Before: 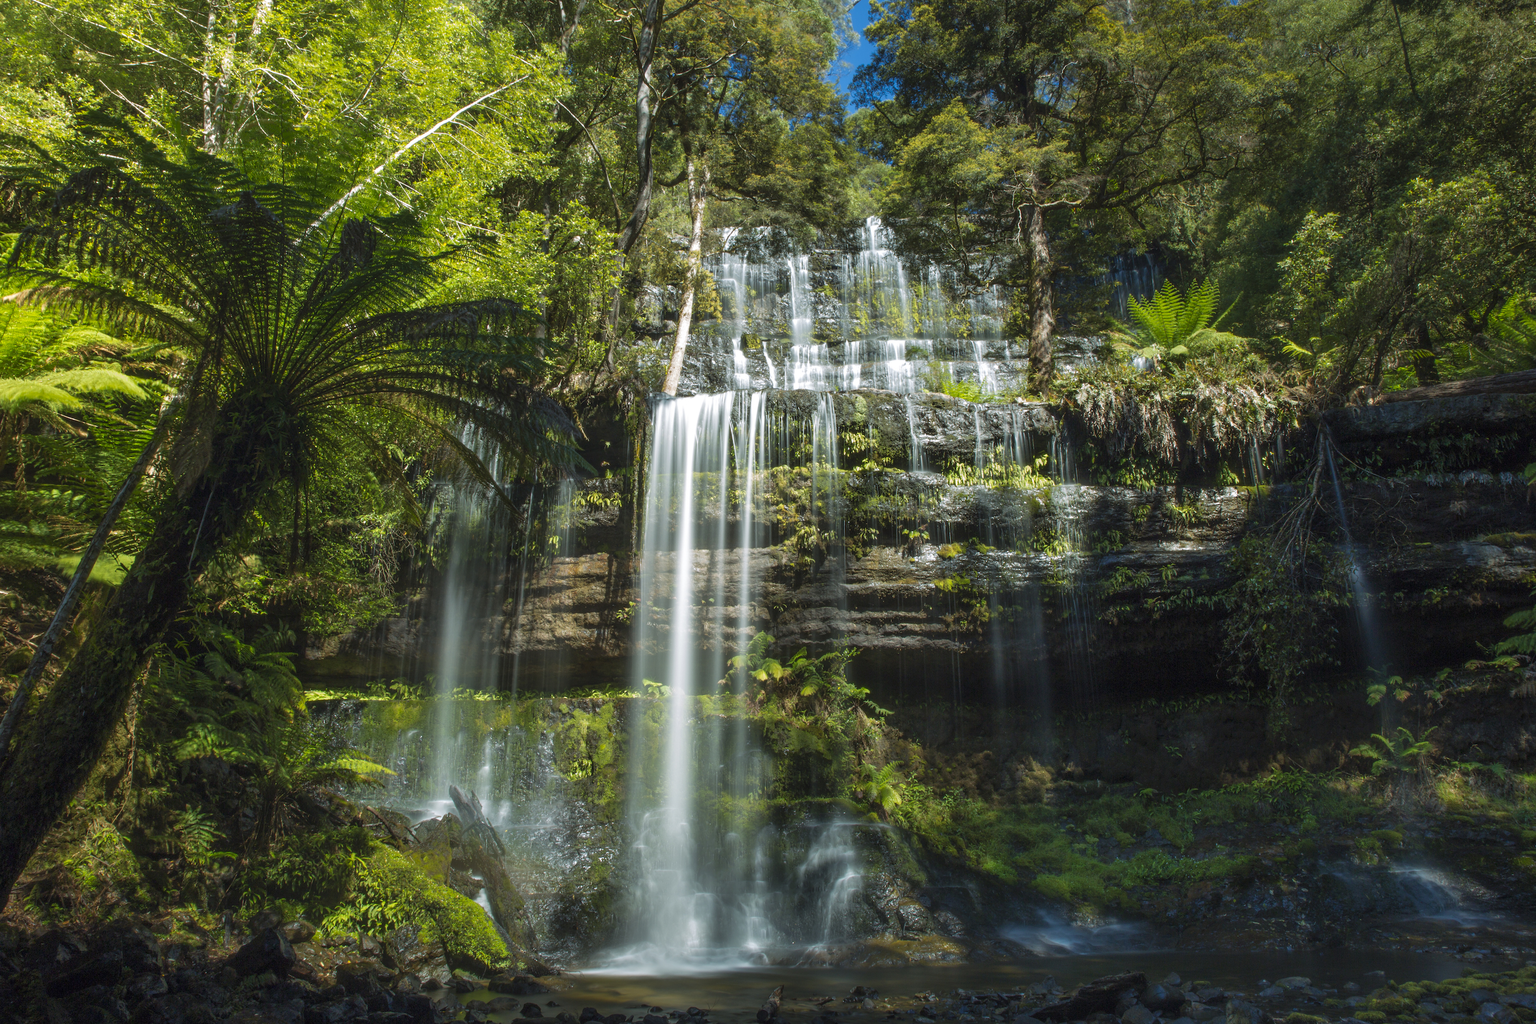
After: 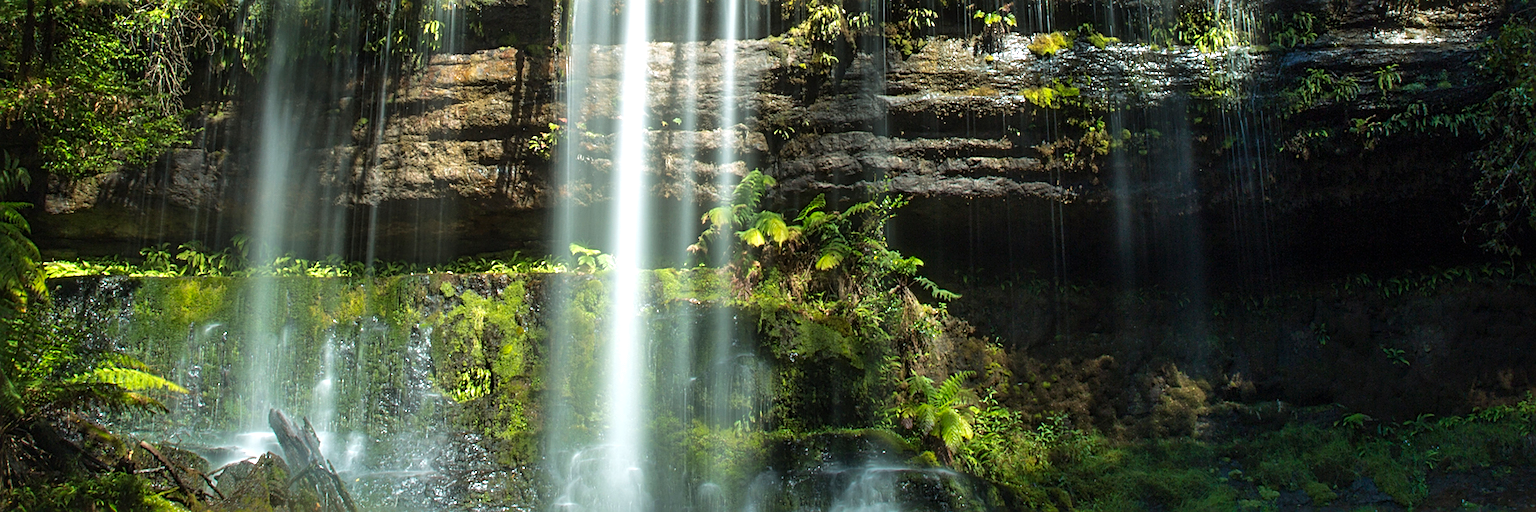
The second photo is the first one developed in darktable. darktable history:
sharpen: on, module defaults
tone equalizer: -8 EV -0.761 EV, -7 EV -0.682 EV, -6 EV -0.59 EV, -5 EV -0.376 EV, -3 EV 0.403 EV, -2 EV 0.6 EV, -1 EV 0.682 EV, +0 EV 0.744 EV, mask exposure compensation -0.512 EV
crop: left 18.002%, top 51.036%, right 17.708%, bottom 16.804%
